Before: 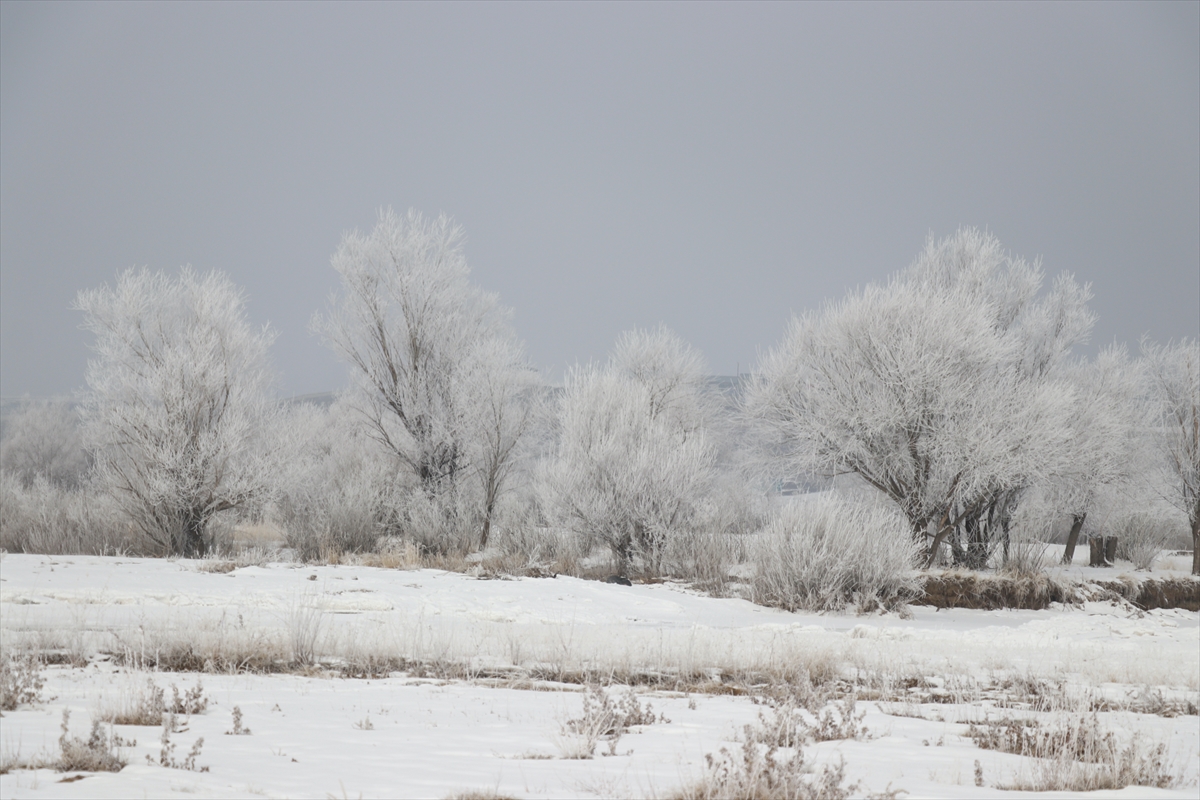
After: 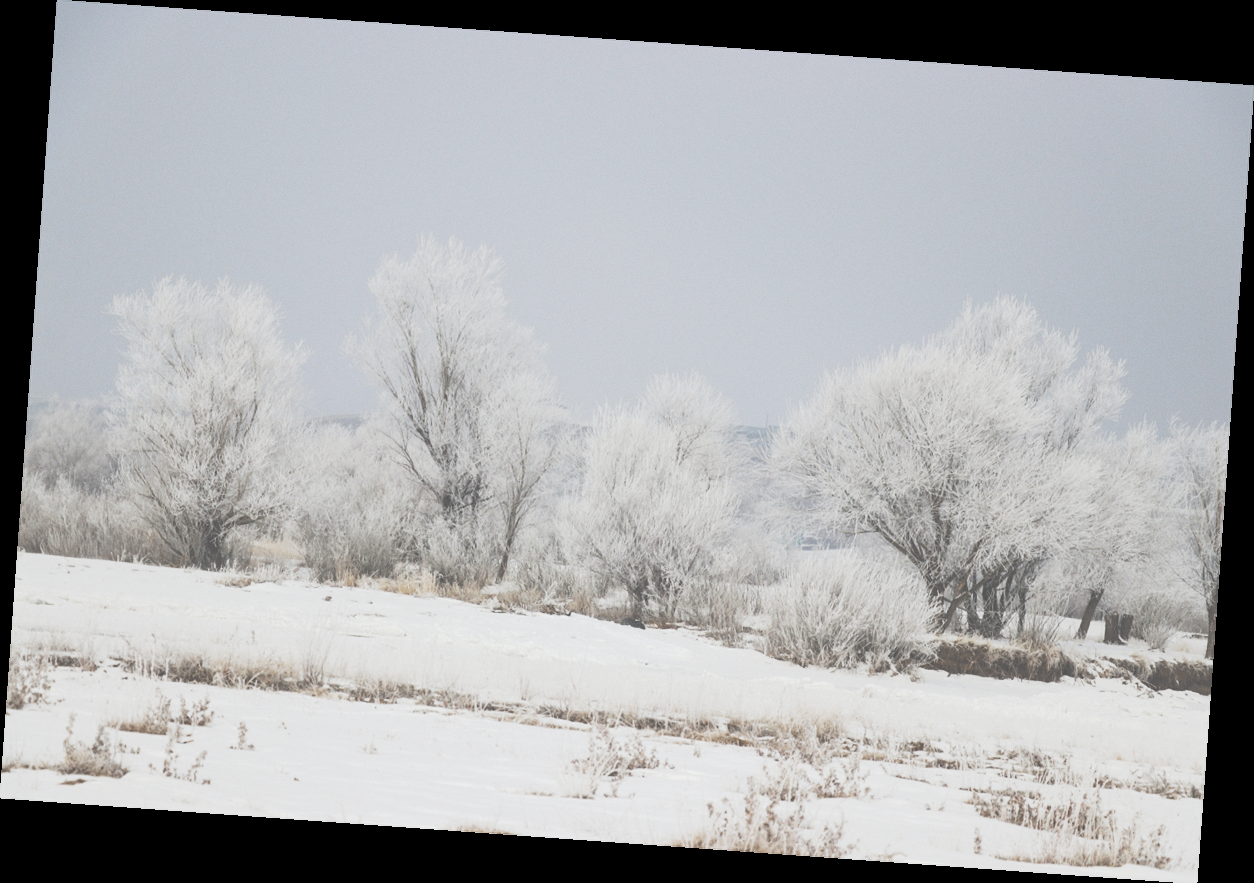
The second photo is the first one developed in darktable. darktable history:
rotate and perspective: rotation 4.1°, automatic cropping off
tone curve: curves: ch0 [(0, 0) (0.003, 0.345) (0.011, 0.345) (0.025, 0.345) (0.044, 0.349) (0.069, 0.353) (0.1, 0.356) (0.136, 0.359) (0.177, 0.366) (0.224, 0.378) (0.277, 0.398) (0.335, 0.429) (0.399, 0.476) (0.468, 0.545) (0.543, 0.624) (0.623, 0.721) (0.709, 0.811) (0.801, 0.876) (0.898, 0.913) (1, 1)], preserve colors none
grain: coarseness 0.09 ISO, strength 10%
